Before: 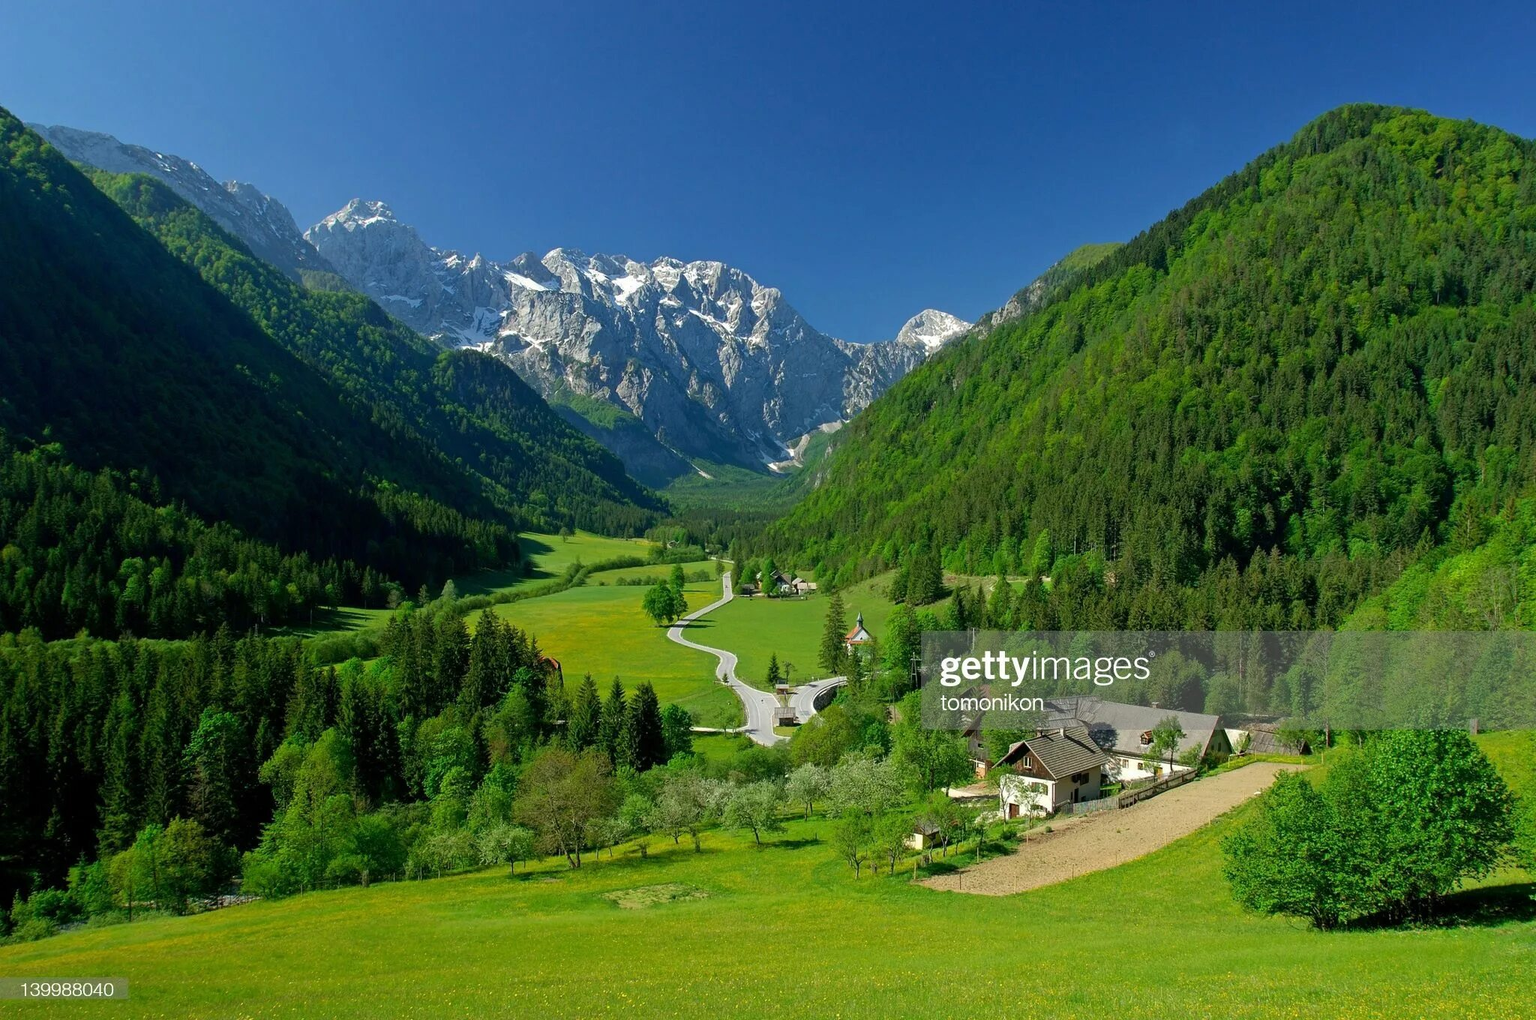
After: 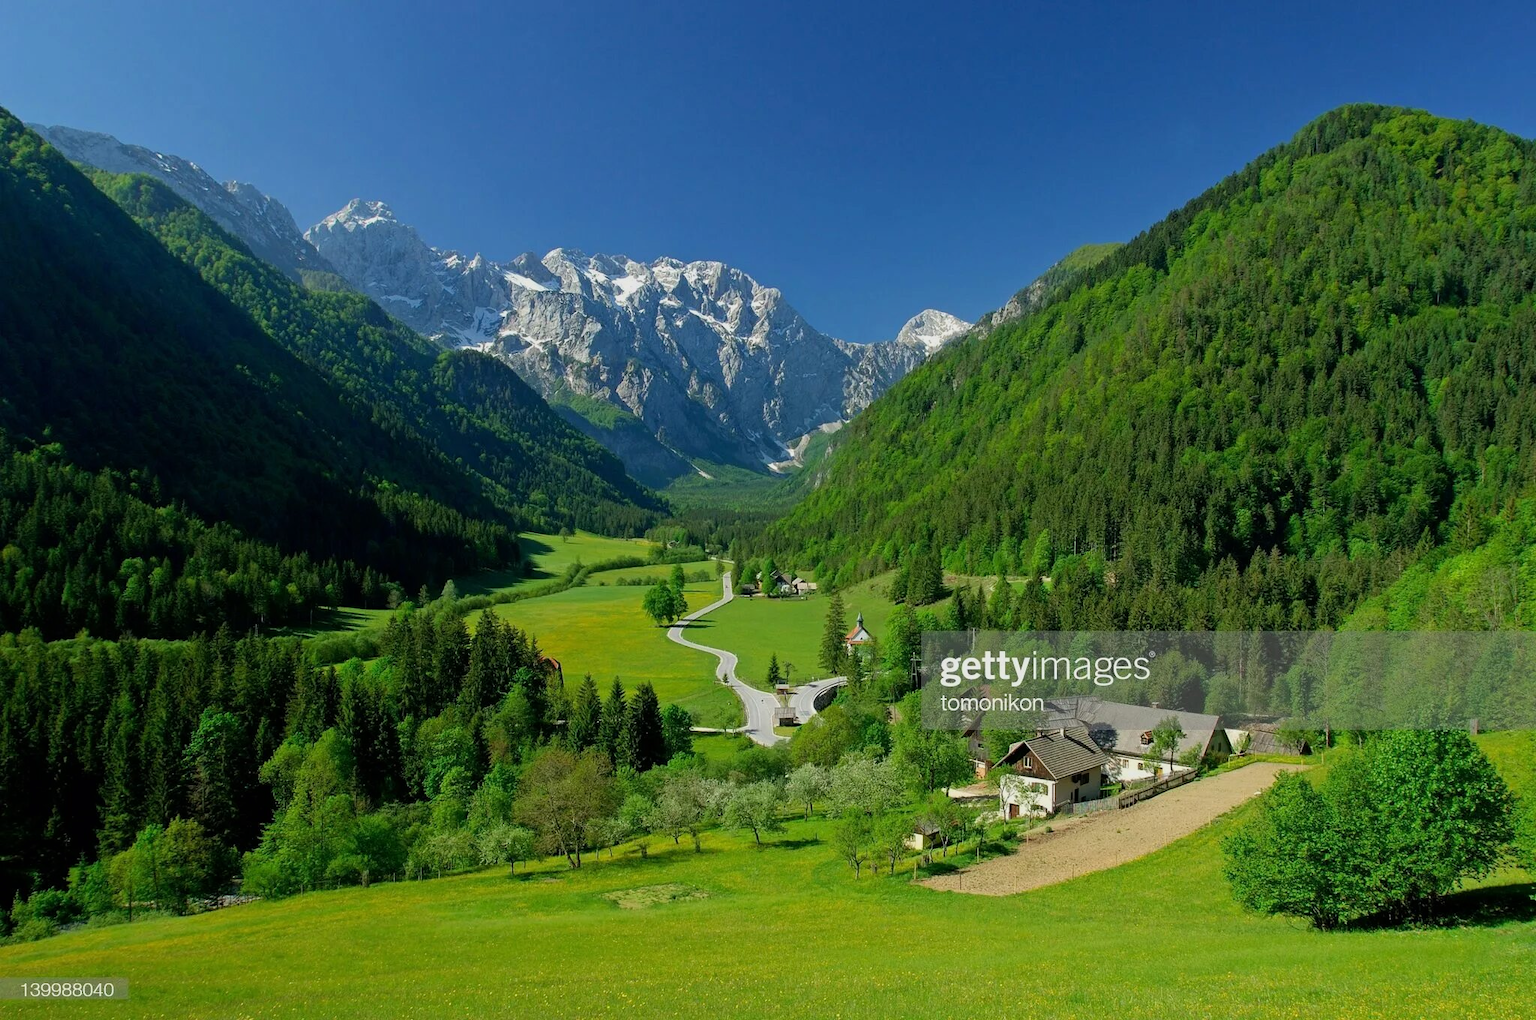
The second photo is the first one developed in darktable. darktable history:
filmic rgb: black relative exposure -14.11 EV, white relative exposure 3.39 EV, hardness 7.9, contrast 0.996, color science v6 (2022)
